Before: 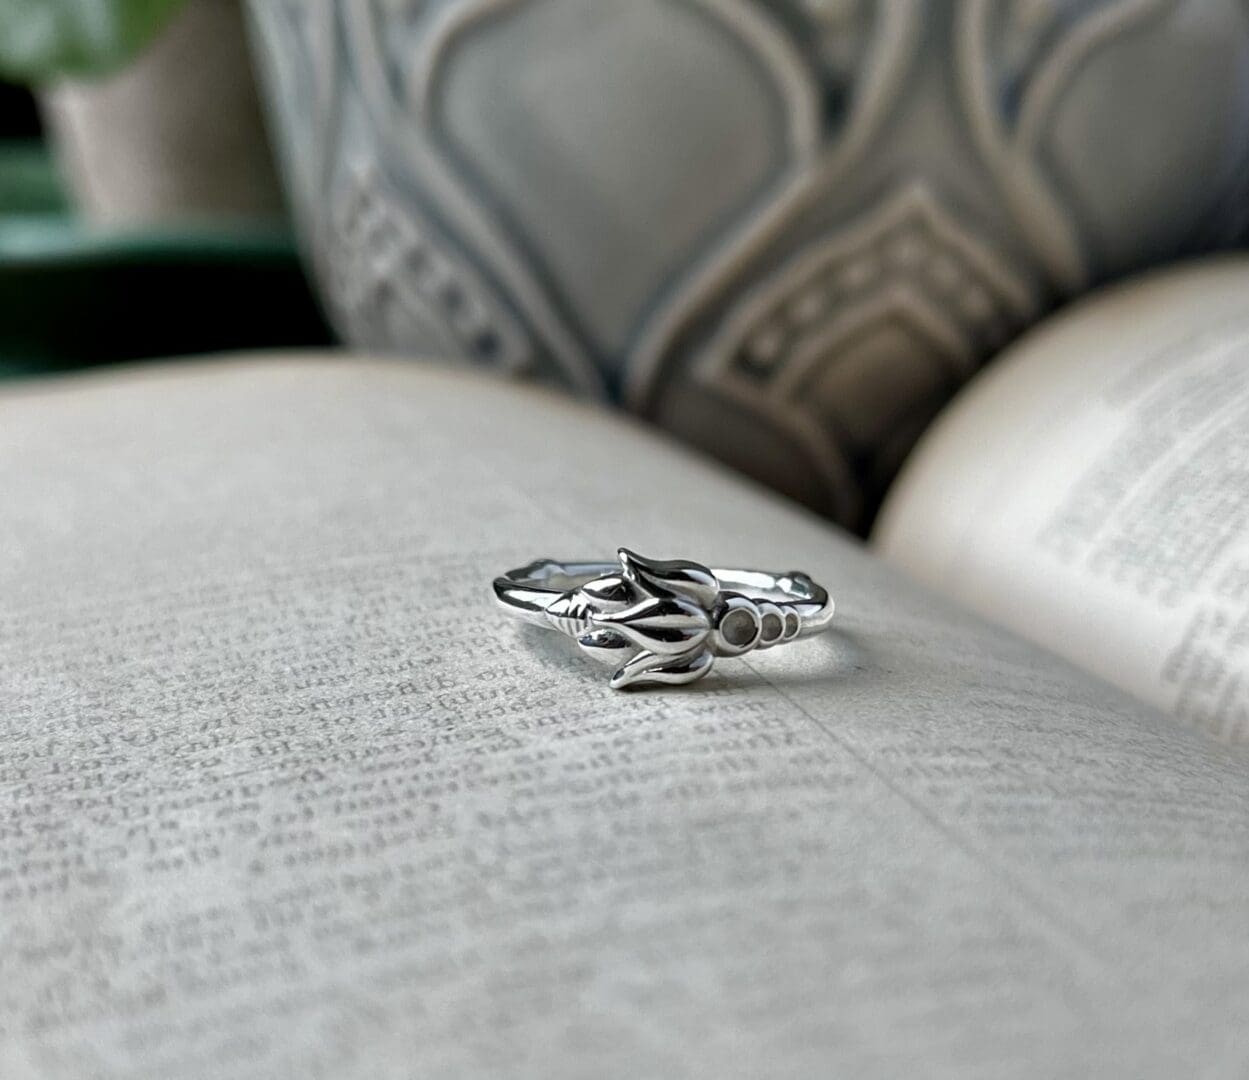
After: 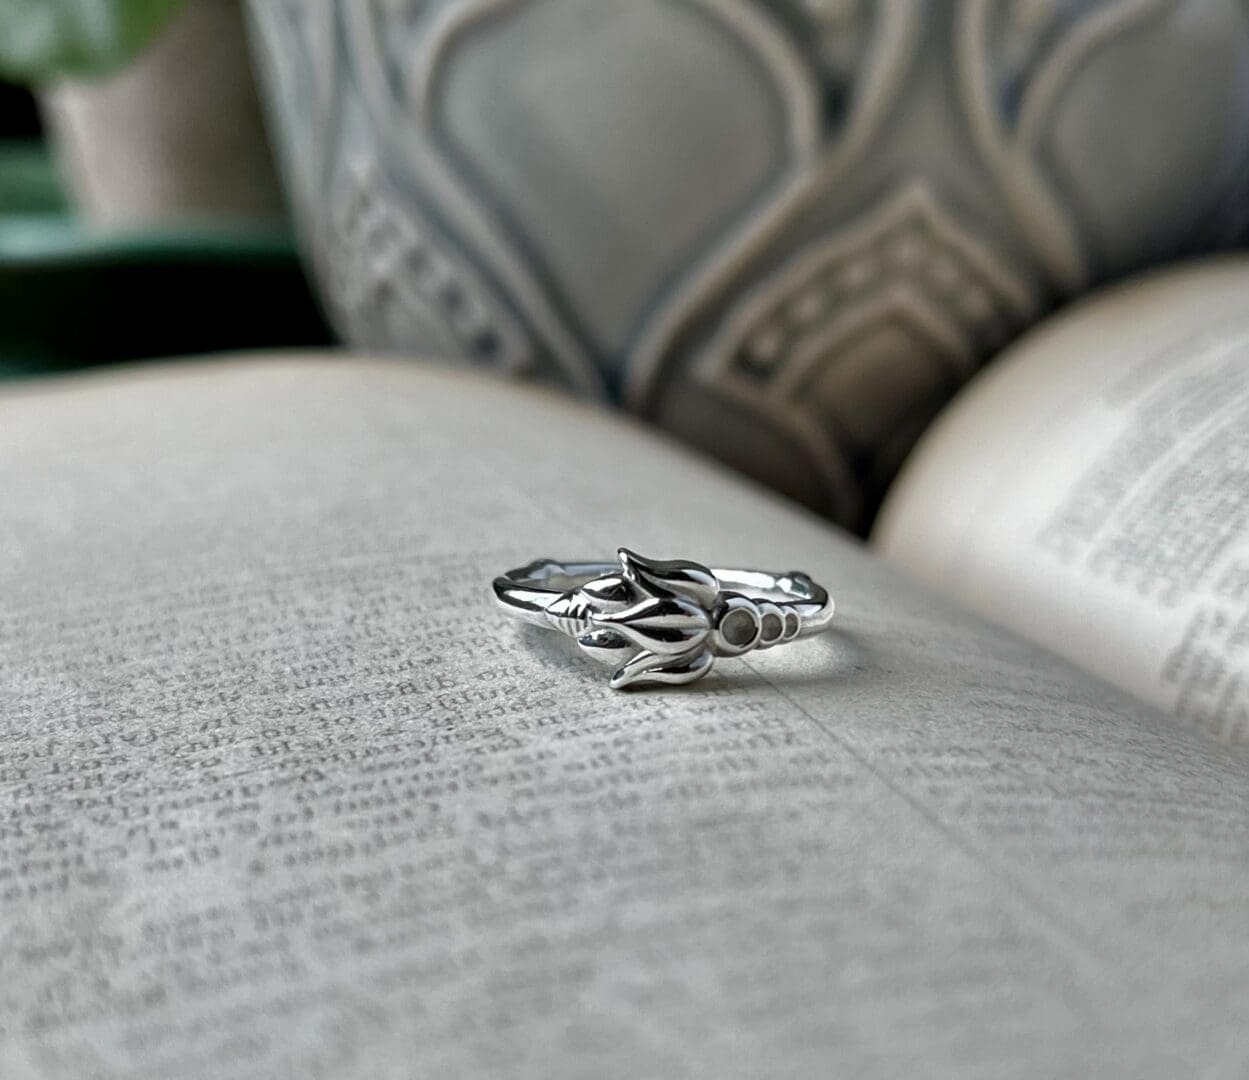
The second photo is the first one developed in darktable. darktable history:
shadows and highlights: shadows 33.56, highlights -46.14, compress 49.61%, soften with gaussian
